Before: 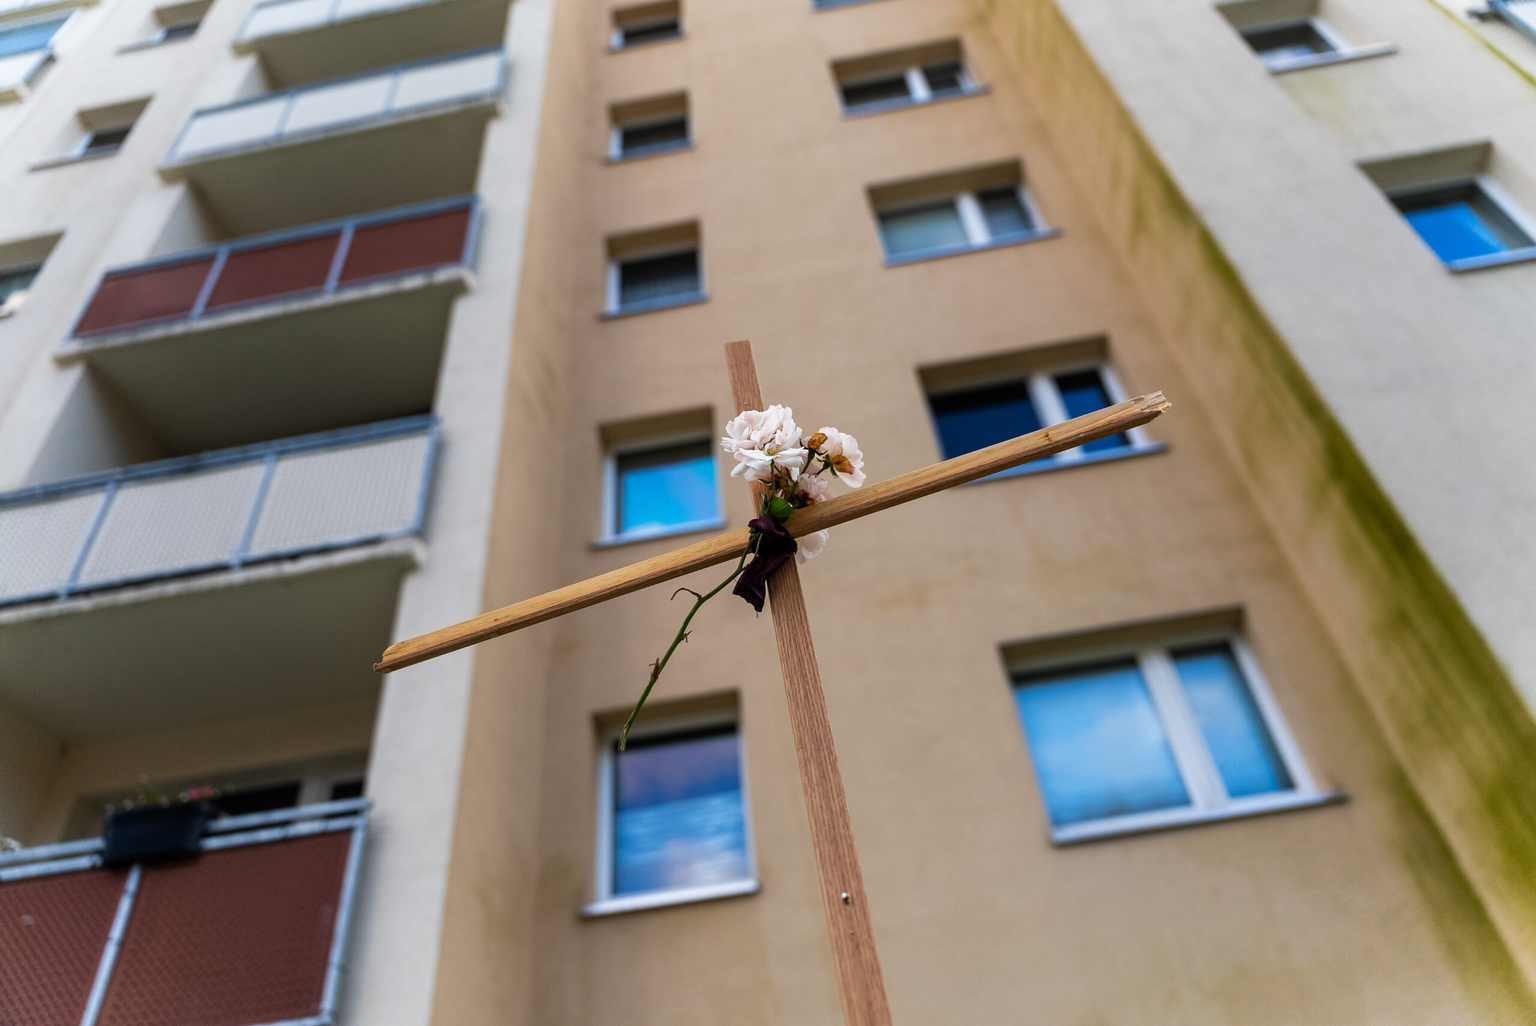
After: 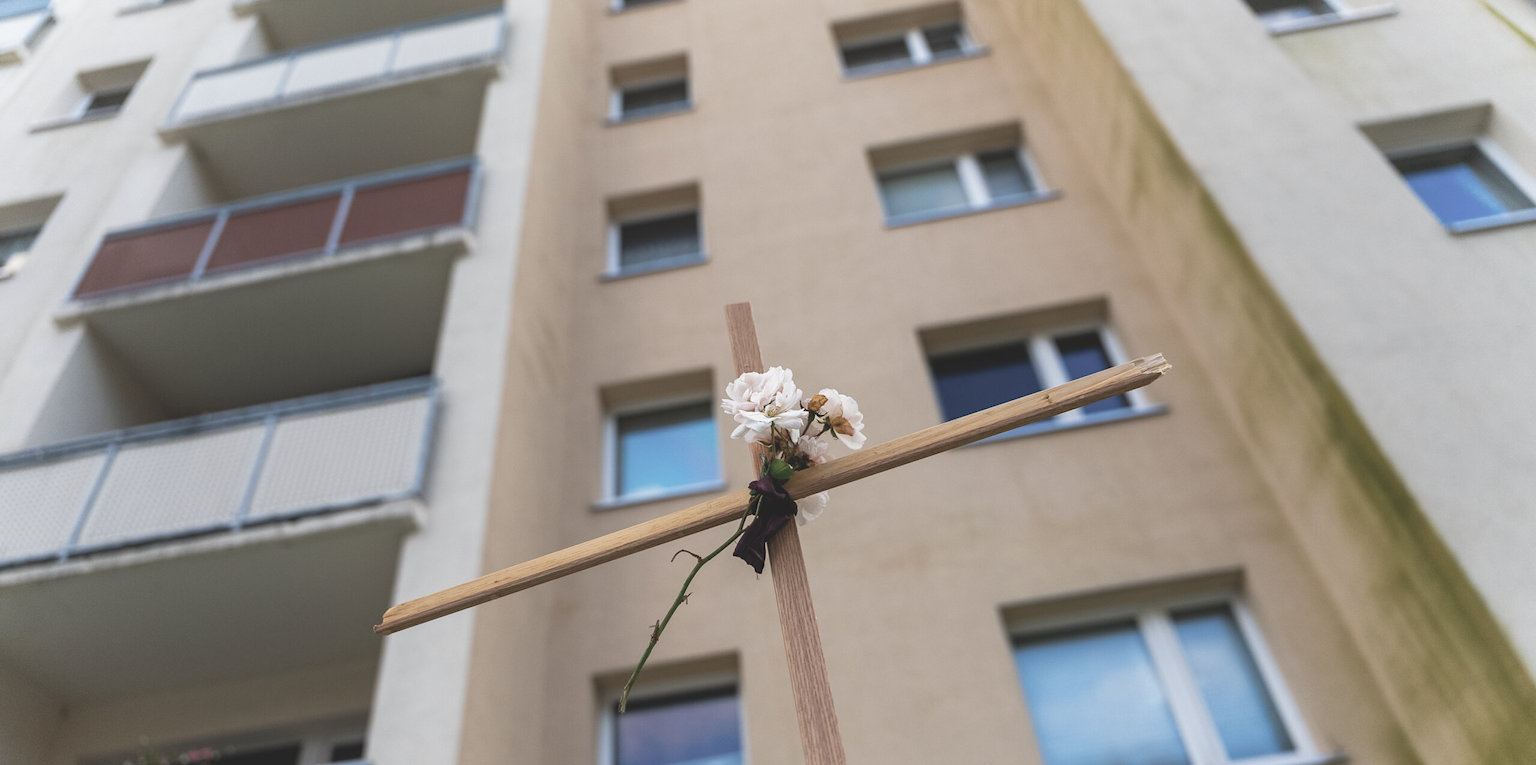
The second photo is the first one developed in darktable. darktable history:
crop: top 3.763%, bottom 21.639%
exposure: black level correction -0.002, exposure 0.529 EV, compensate highlight preservation false
contrast brightness saturation: contrast -0.243, saturation -0.446
